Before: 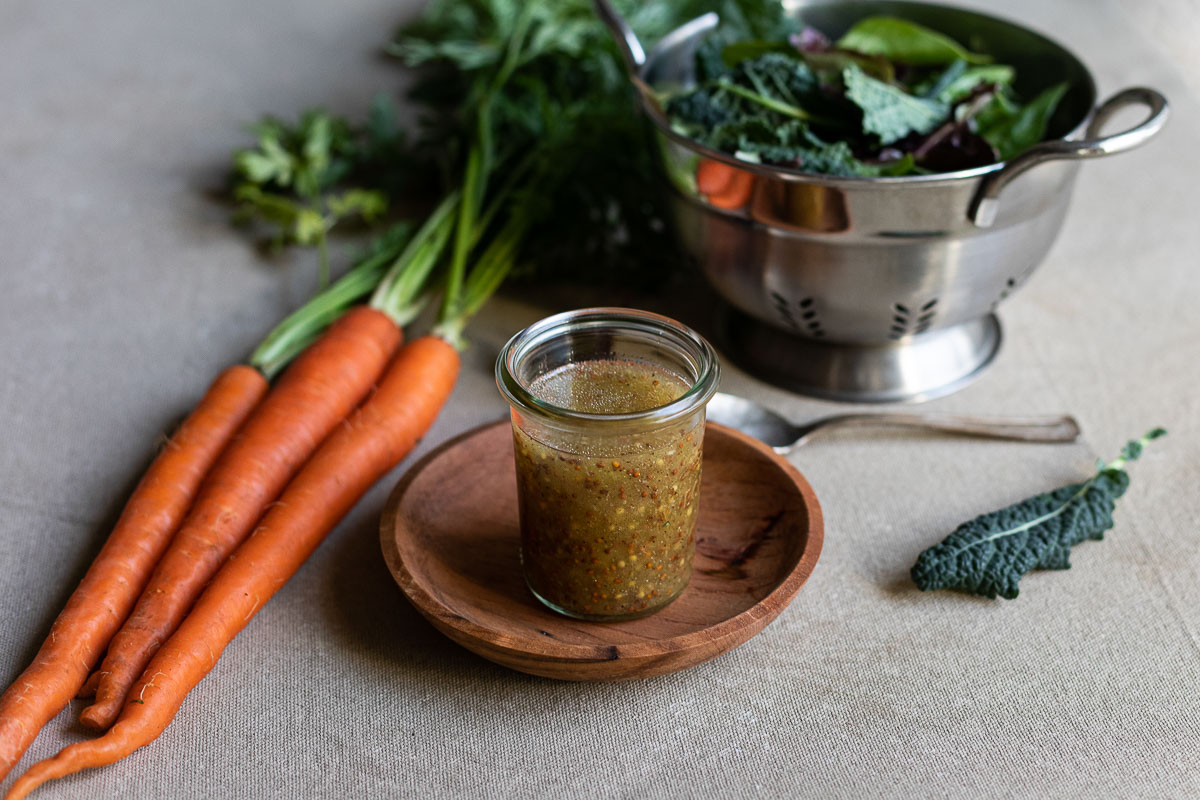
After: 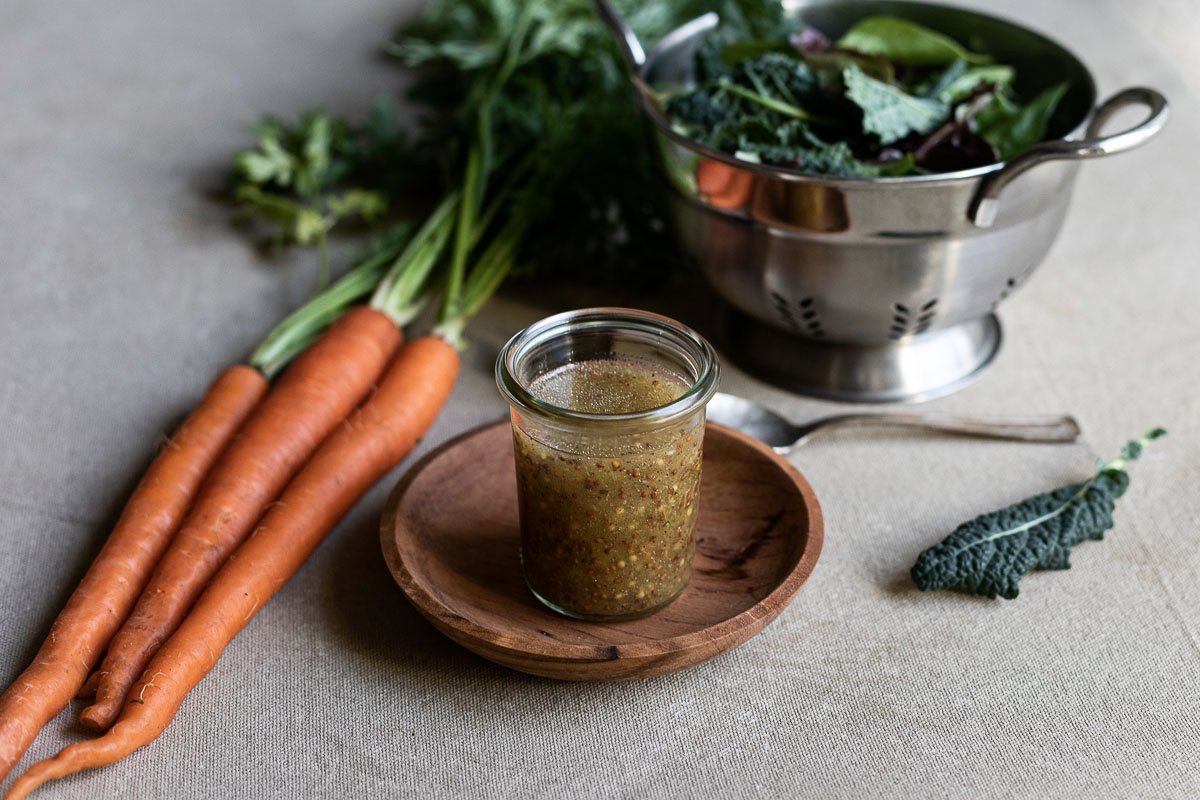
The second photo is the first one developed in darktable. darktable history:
white balance: emerald 1
contrast brightness saturation: contrast 0.11, saturation -0.17
